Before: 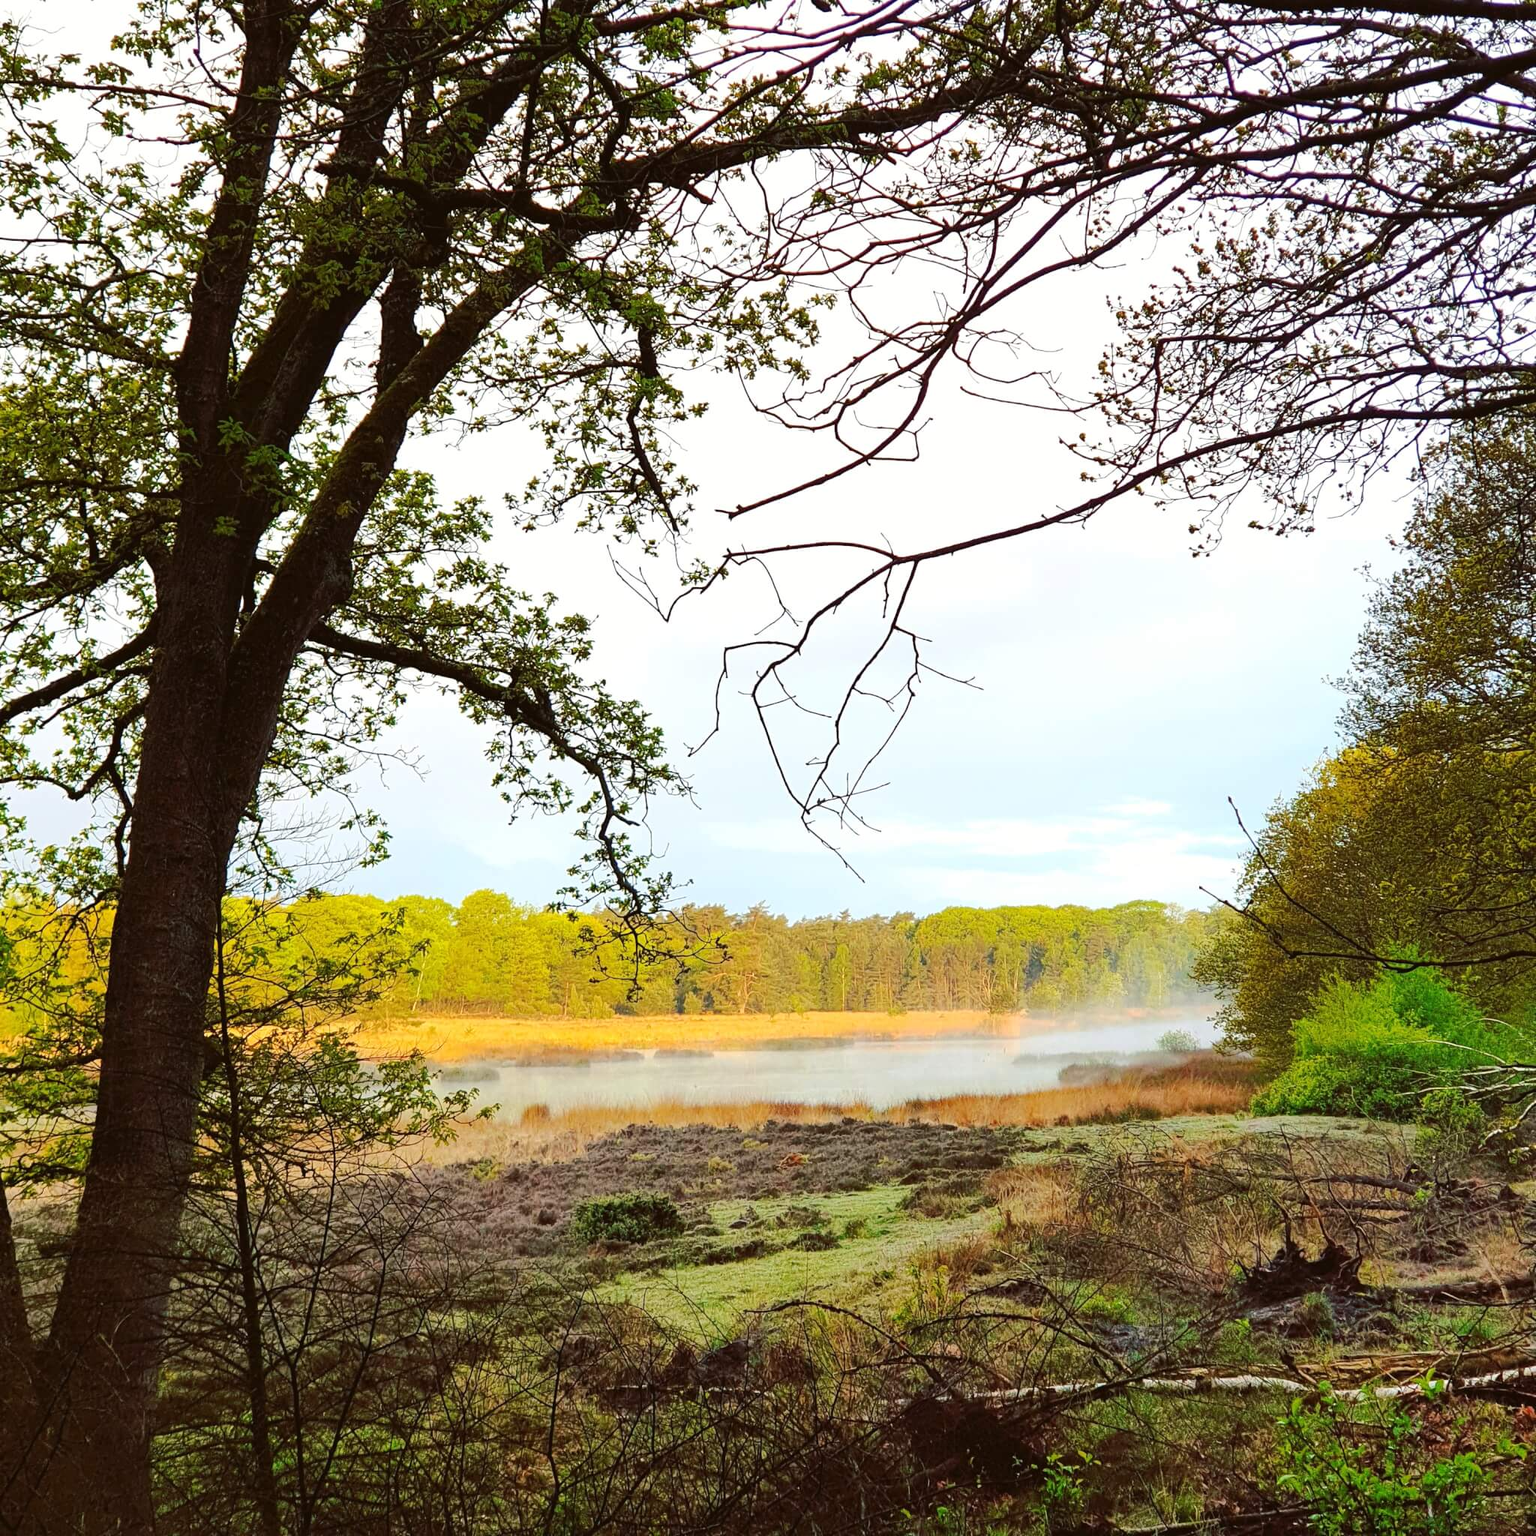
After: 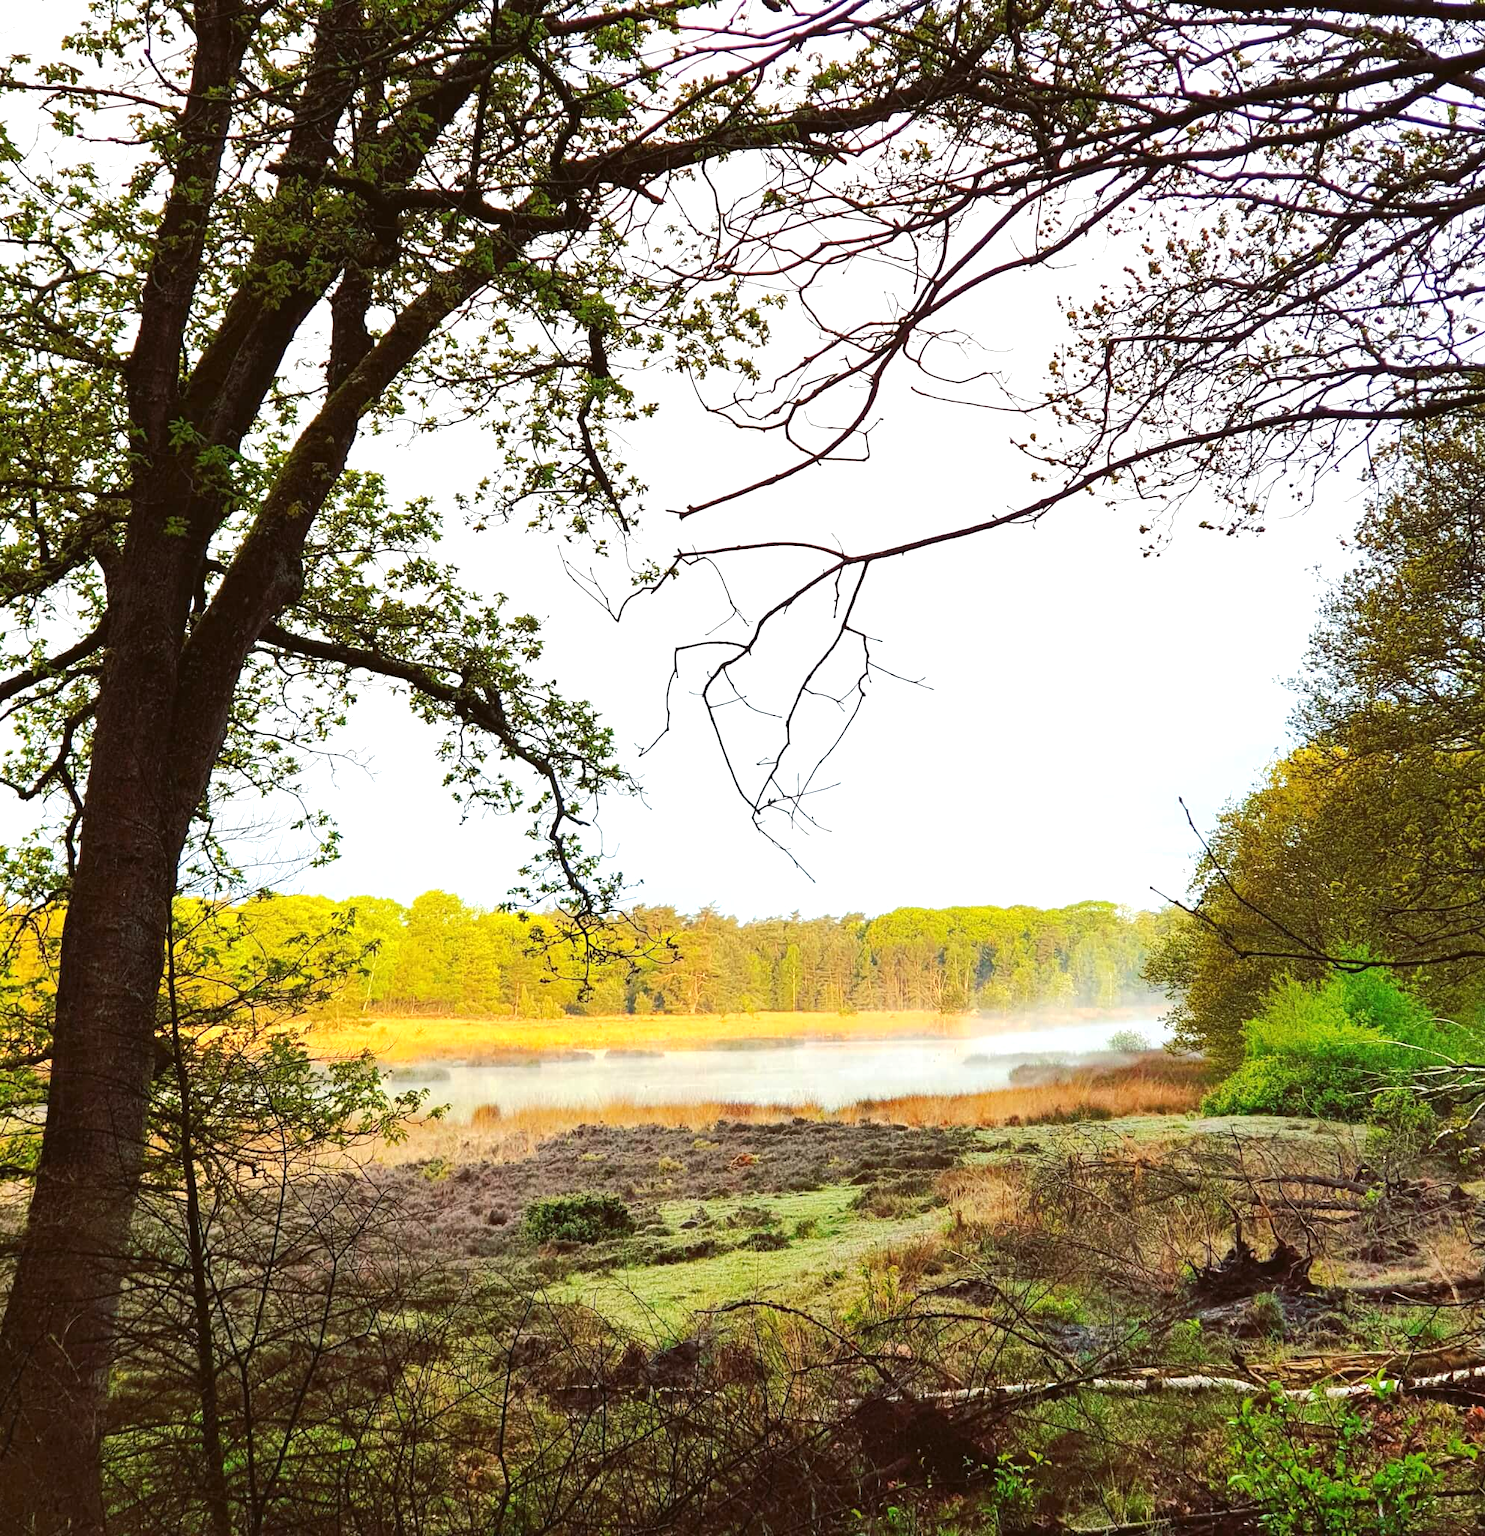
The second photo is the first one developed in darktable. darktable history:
crop and rotate: left 3.238%
exposure: exposure 0.426 EV, compensate highlight preservation false
